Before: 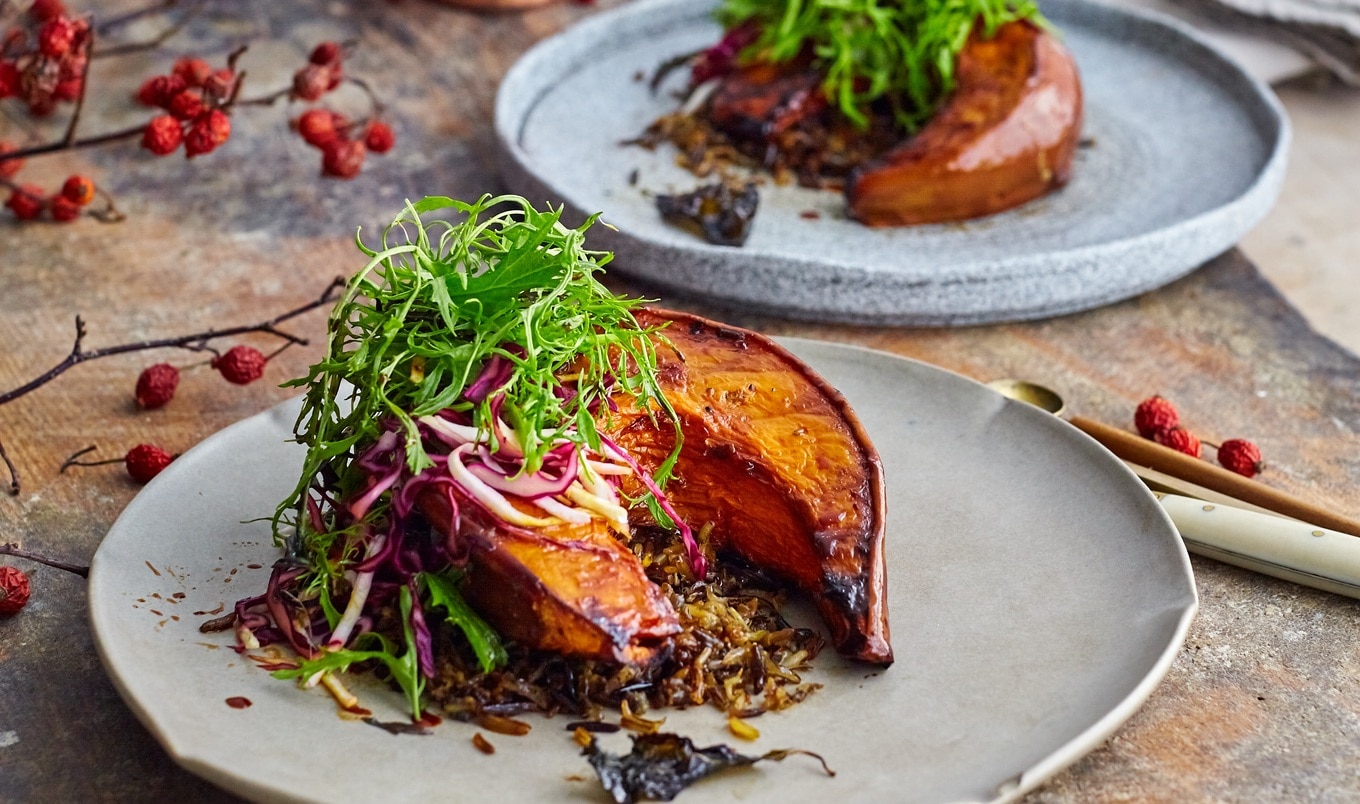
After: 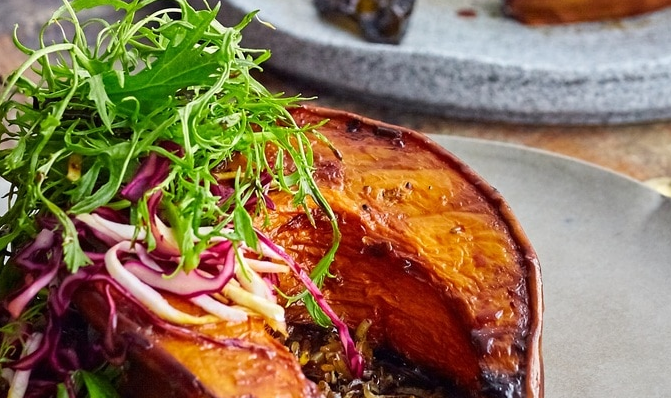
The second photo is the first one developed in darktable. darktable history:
crop: left 25.243%, top 25.24%, right 25.356%, bottom 25.165%
